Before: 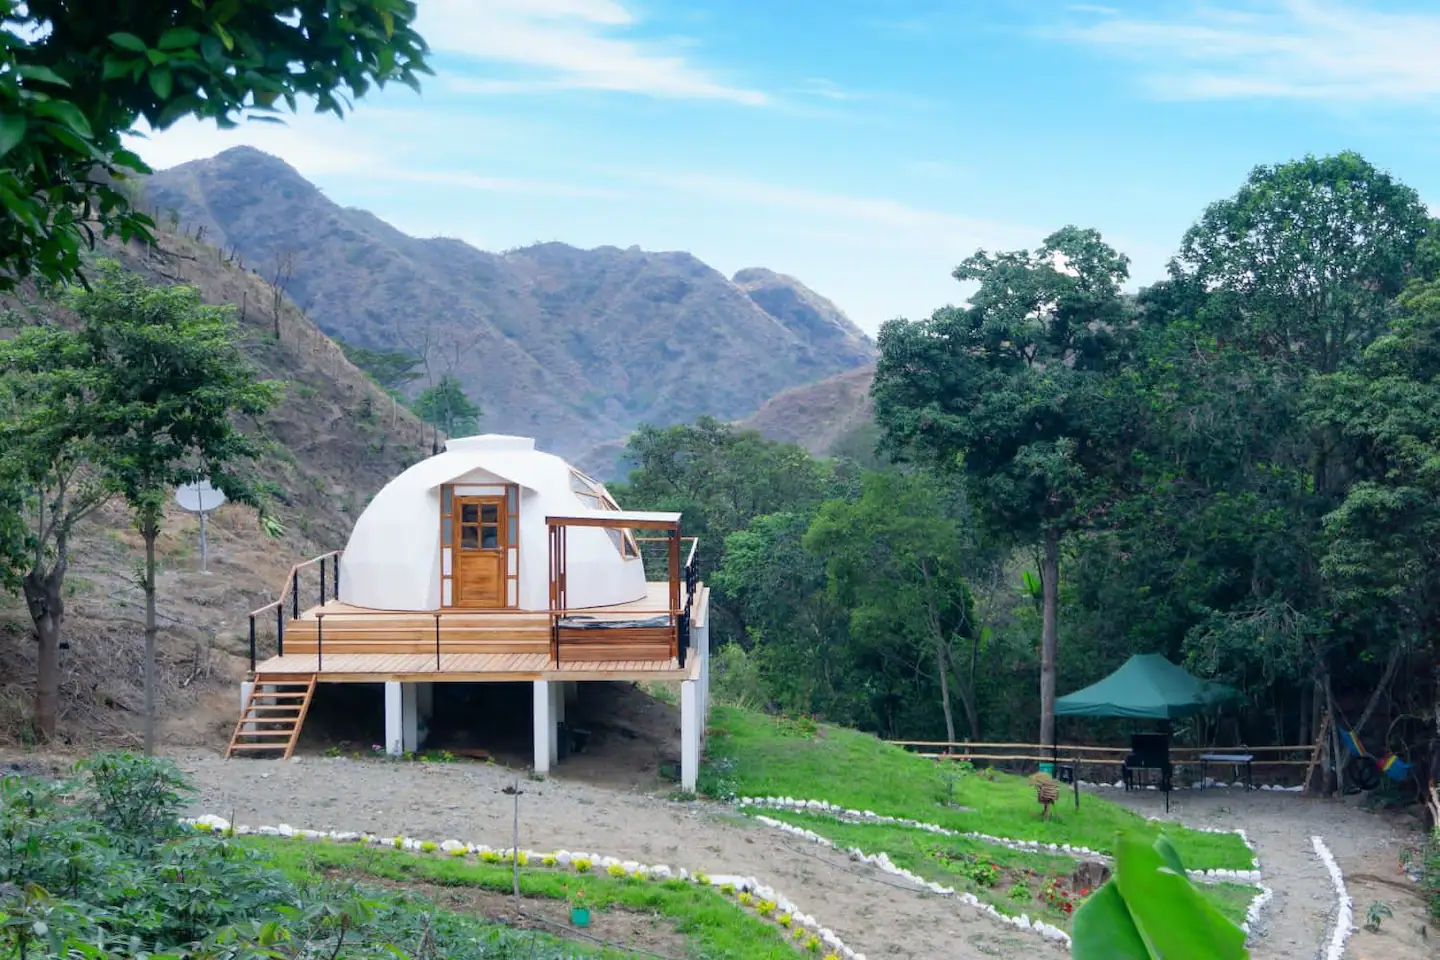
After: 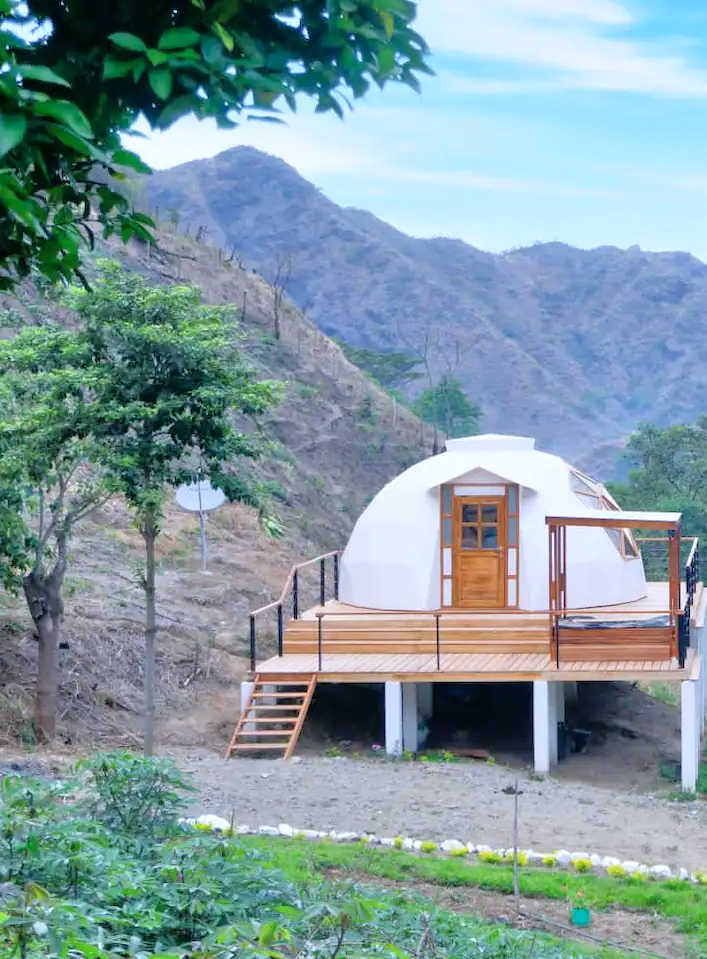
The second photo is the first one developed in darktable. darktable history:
crop and rotate: left 0%, top 0%, right 50.845%
color calibration: illuminant as shot in camera, x 0.358, y 0.373, temperature 4628.91 K
tone equalizer: -7 EV 0.15 EV, -6 EV 0.6 EV, -5 EV 1.15 EV, -4 EV 1.33 EV, -3 EV 1.15 EV, -2 EV 0.6 EV, -1 EV 0.15 EV, mask exposure compensation -0.5 EV
